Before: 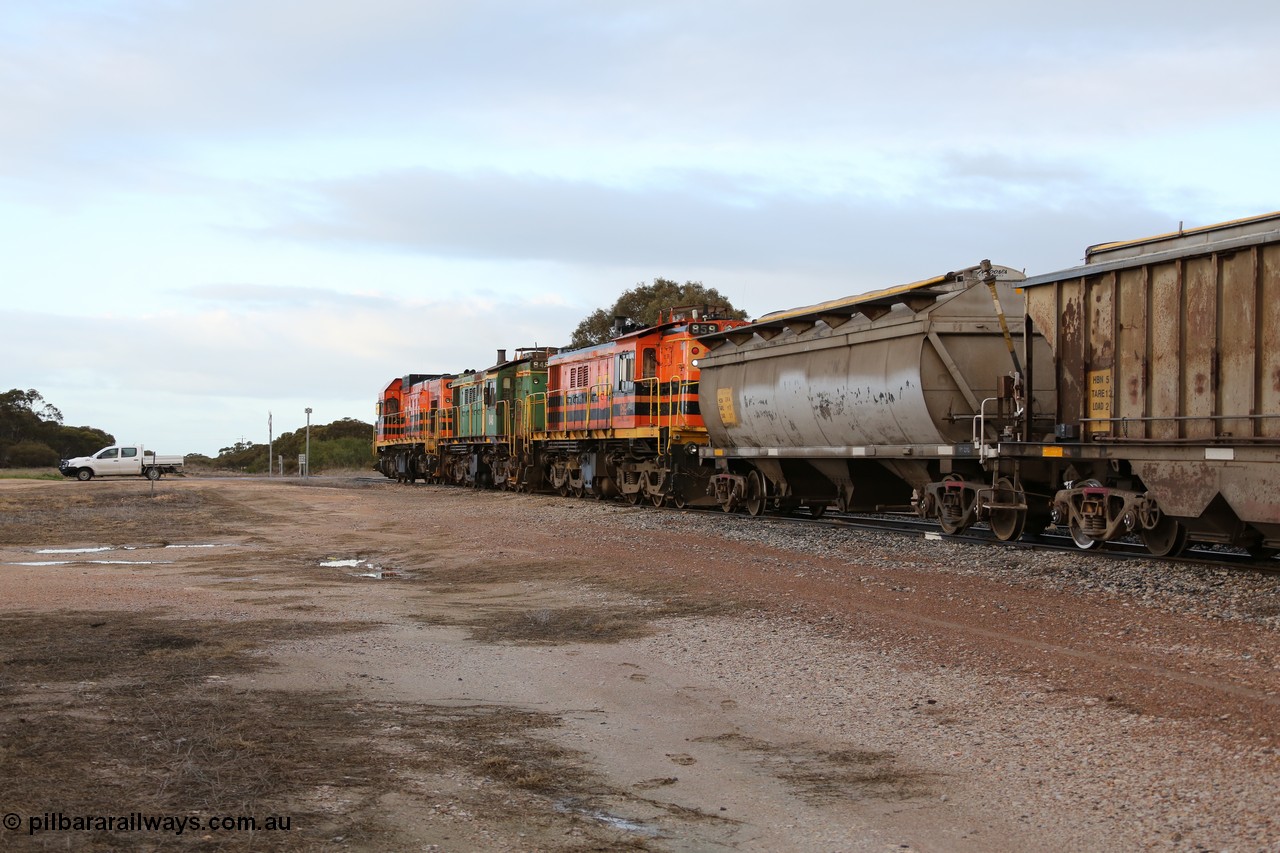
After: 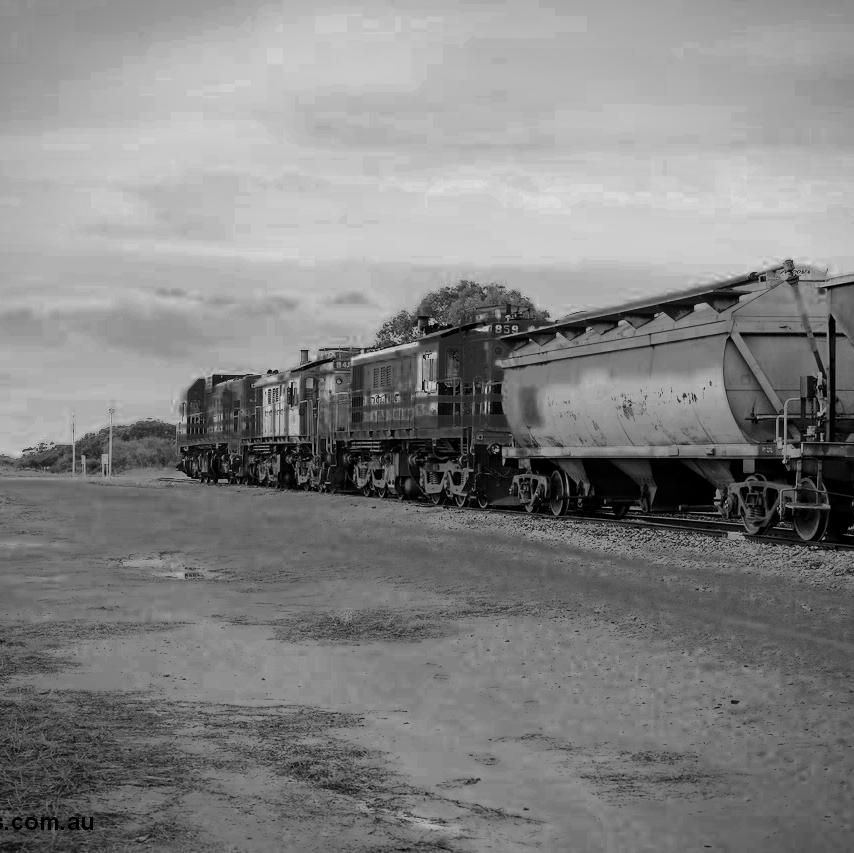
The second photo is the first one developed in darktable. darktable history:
local contrast: detail 130%
color zones: curves: ch0 [(0.002, 0.429) (0.121, 0.212) (0.198, 0.113) (0.276, 0.344) (0.331, 0.541) (0.41, 0.56) (0.482, 0.289) (0.619, 0.227) (0.721, 0.18) (0.821, 0.435) (0.928, 0.555) (1, 0.587)]; ch1 [(0, 0) (0.143, 0) (0.286, 0) (0.429, 0) (0.571, 0) (0.714, 0) (0.857, 0)], mix 39.38%
contrast brightness saturation: contrast 0.048, brightness 0.062, saturation 0.008
crop: left 15.402%, right 17.806%
color correction: highlights a* 2.17, highlights b* 34.06, shadows a* -36.35, shadows b* -5.55
vignetting: fall-off start 100.69%, fall-off radius 71.91%, brightness -0.685, width/height ratio 1.172
